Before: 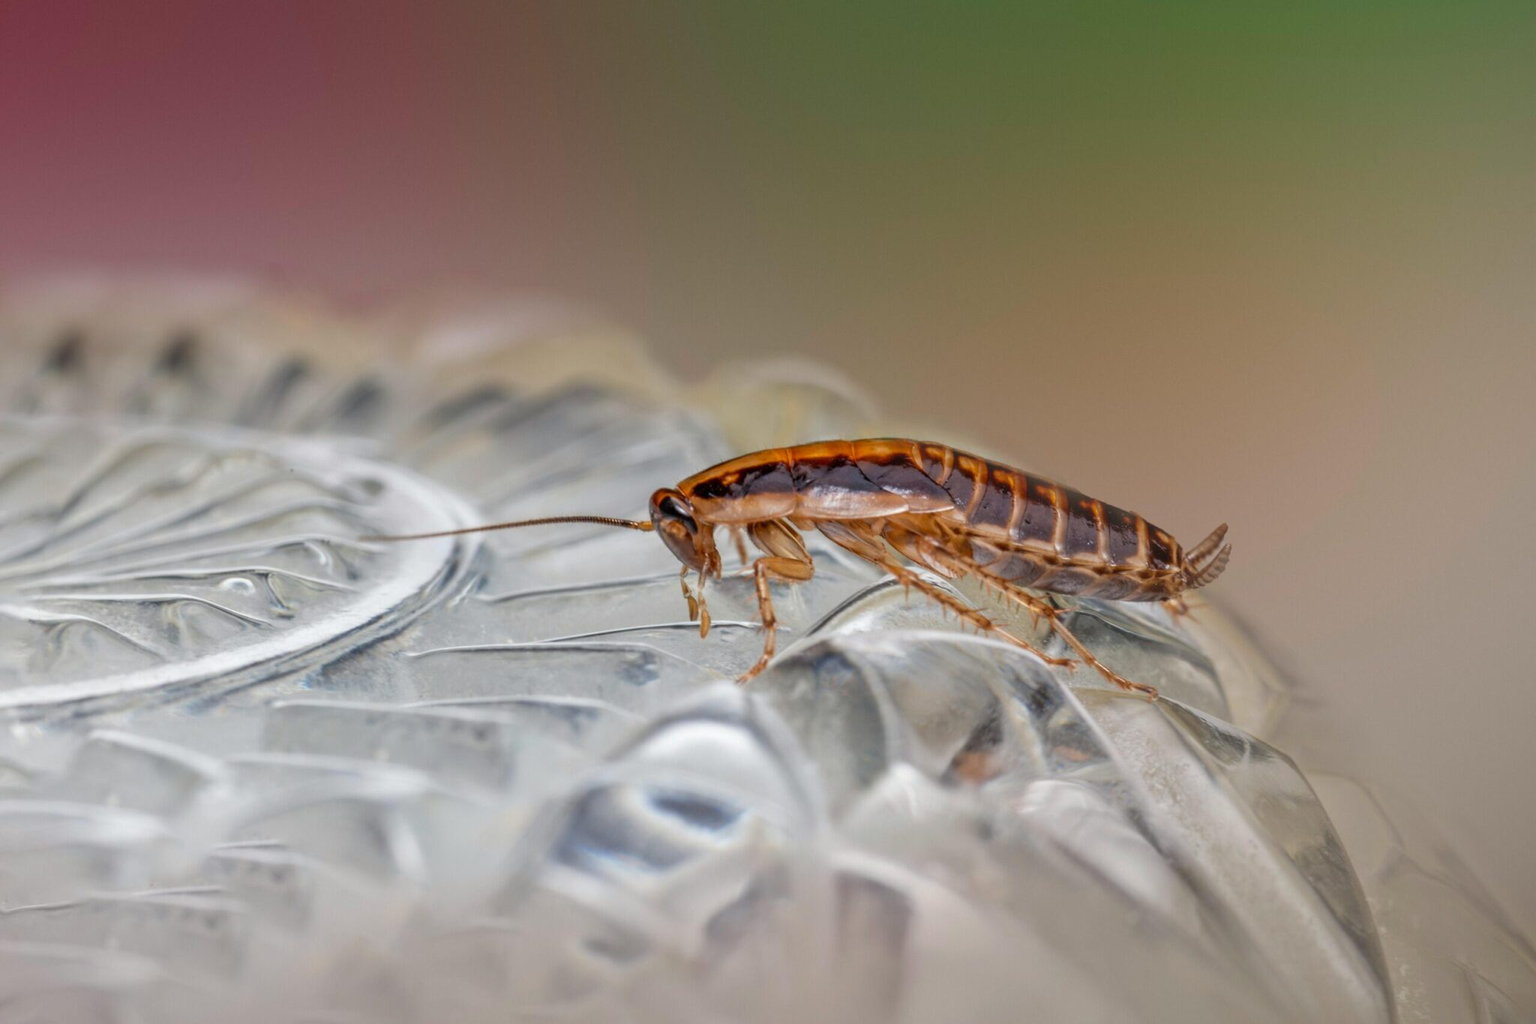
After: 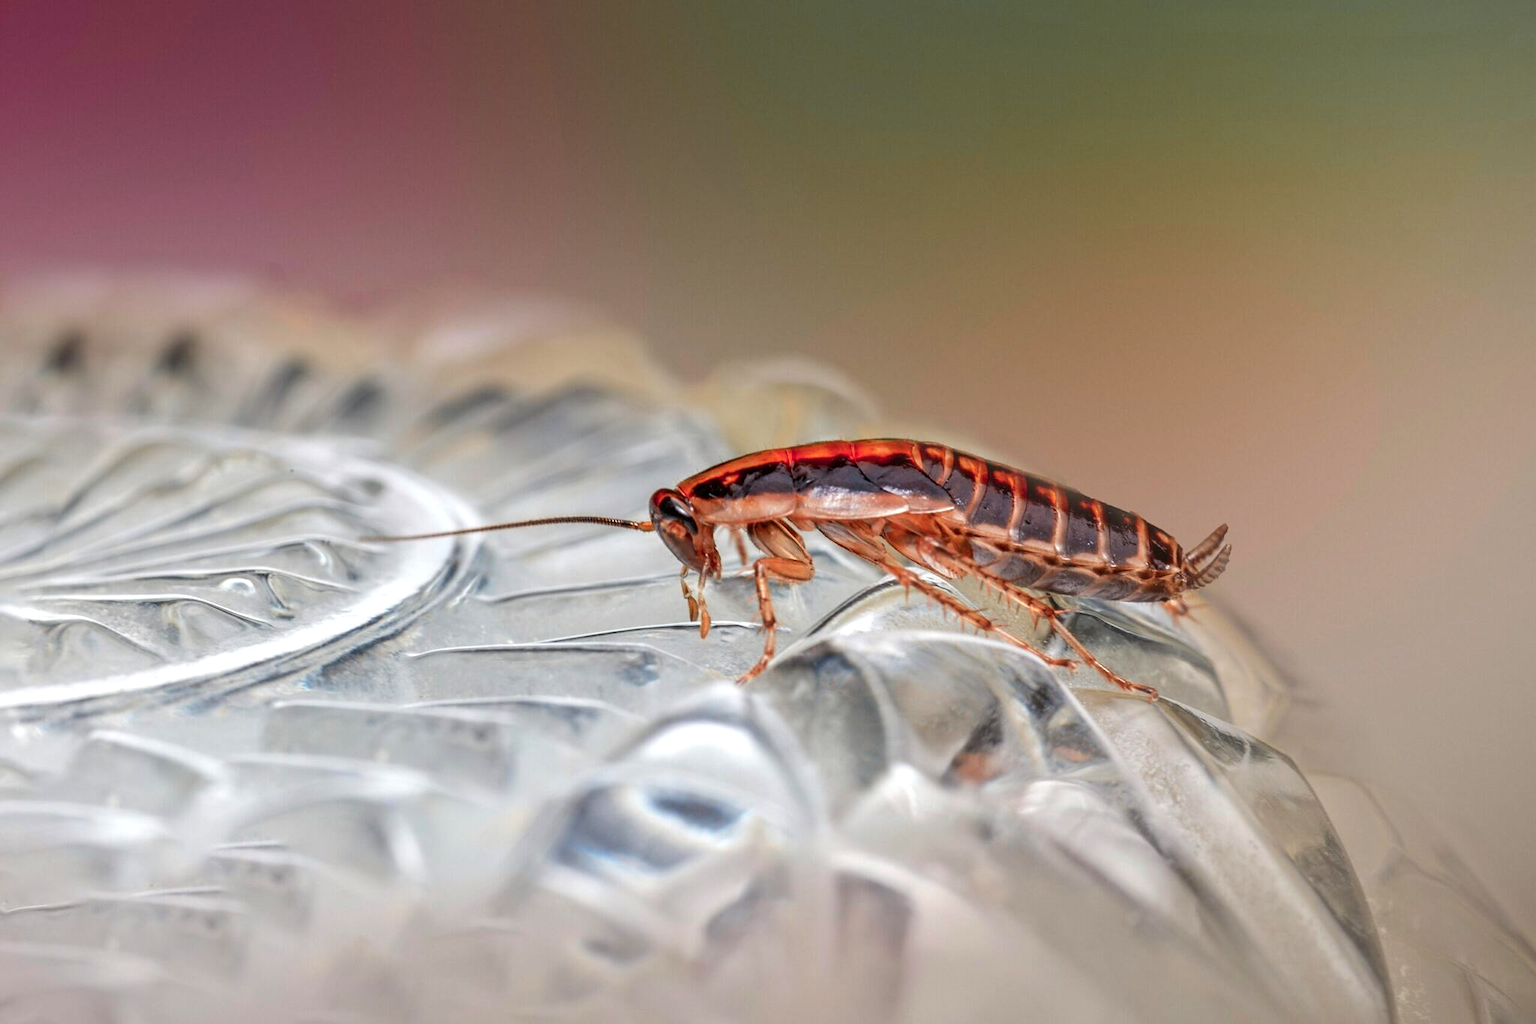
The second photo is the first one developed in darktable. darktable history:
tone equalizer: -8 EV -0.43 EV, -7 EV -0.394 EV, -6 EV -0.302 EV, -5 EV -0.212 EV, -3 EV 0.219 EV, -2 EV 0.308 EV, -1 EV 0.4 EV, +0 EV 0.391 EV, edges refinement/feathering 500, mask exposure compensation -1.57 EV, preserve details no
color zones: curves: ch1 [(0.263, 0.53) (0.376, 0.287) (0.487, 0.512) (0.748, 0.547) (1, 0.513)]; ch2 [(0.262, 0.45) (0.751, 0.477)], mix 32.18%
sharpen: radius 0.982, amount 0.603
